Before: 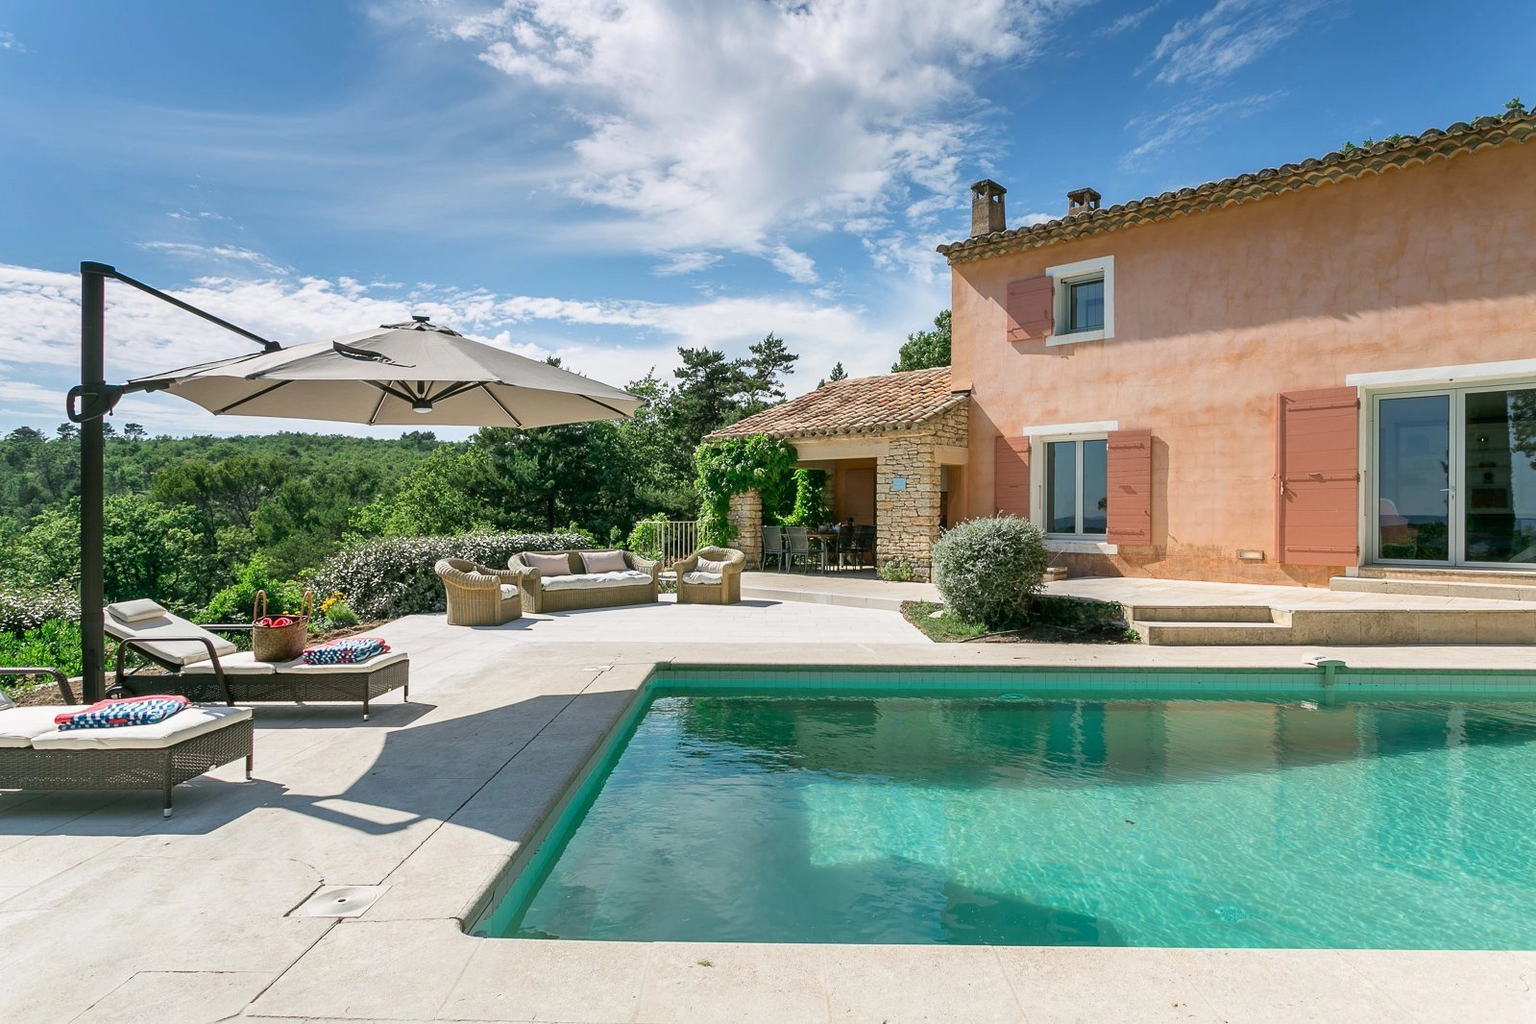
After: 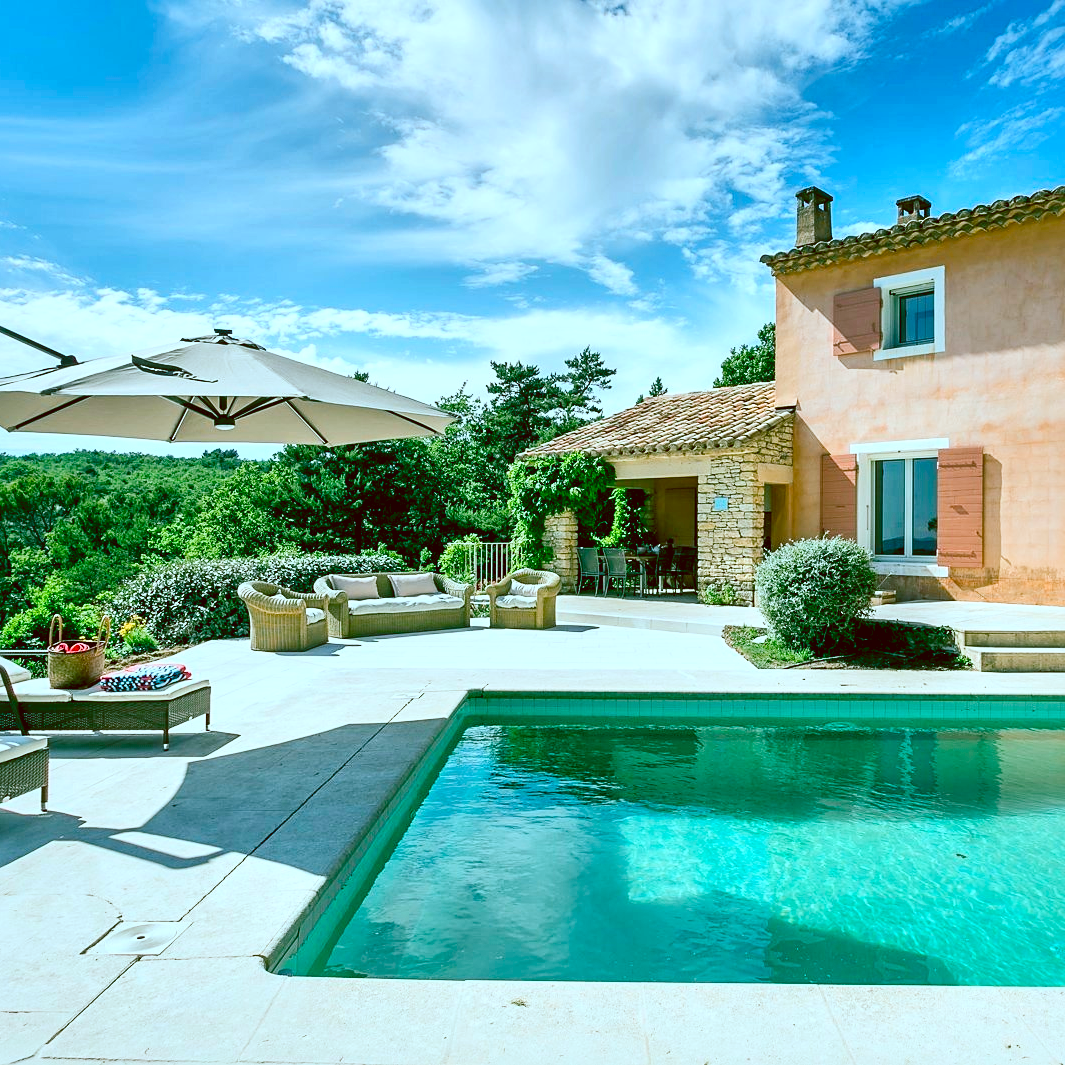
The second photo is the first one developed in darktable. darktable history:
color correction: highlights a* -14.62, highlights b* -16.22, shadows a* 10.12, shadows b* 29.4
local contrast: mode bilateral grid, contrast 25, coarseness 60, detail 151%, midtone range 0.2
crop and rotate: left 13.537%, right 19.796%
sharpen: amount 0.2
tone curve: curves: ch0 [(0, 0) (0.004, 0.001) (0.133, 0.151) (0.325, 0.399) (0.475, 0.579) (0.832, 0.902) (1, 1)], color space Lab, linked channels, preserve colors none
contrast brightness saturation: contrast -0.1, saturation -0.1
color balance rgb: shadows lift › luminance -28.76%, shadows lift › chroma 10%, shadows lift › hue 230°, power › chroma 0.5%, power › hue 215°, highlights gain › luminance 7.14%, highlights gain › chroma 1%, highlights gain › hue 50°, global offset › luminance -0.29%, global offset › hue 260°, perceptual saturation grading › global saturation 20%, perceptual saturation grading › highlights -13.92%, perceptual saturation grading › shadows 50%
